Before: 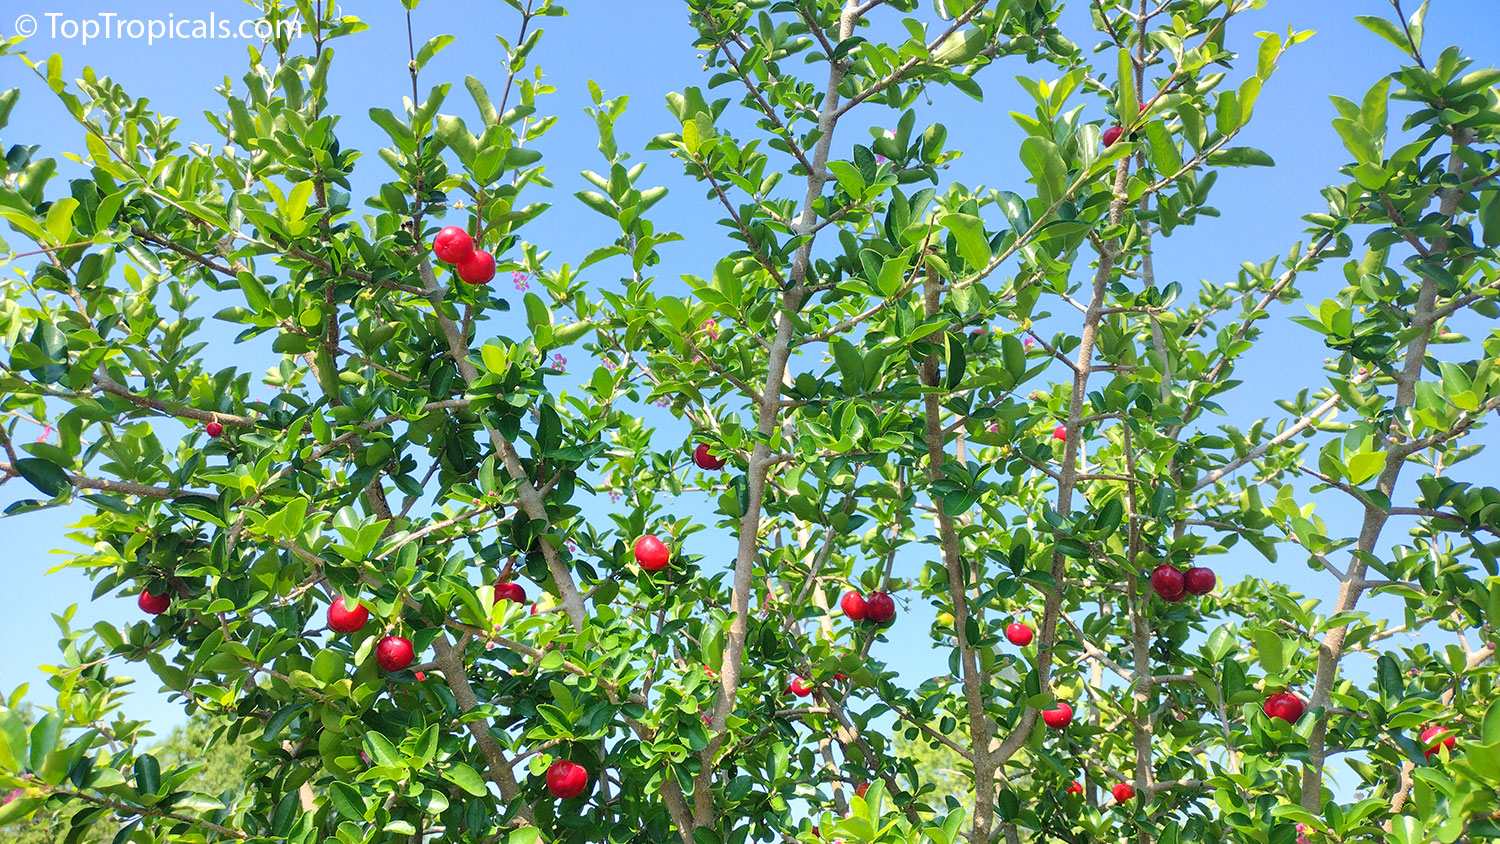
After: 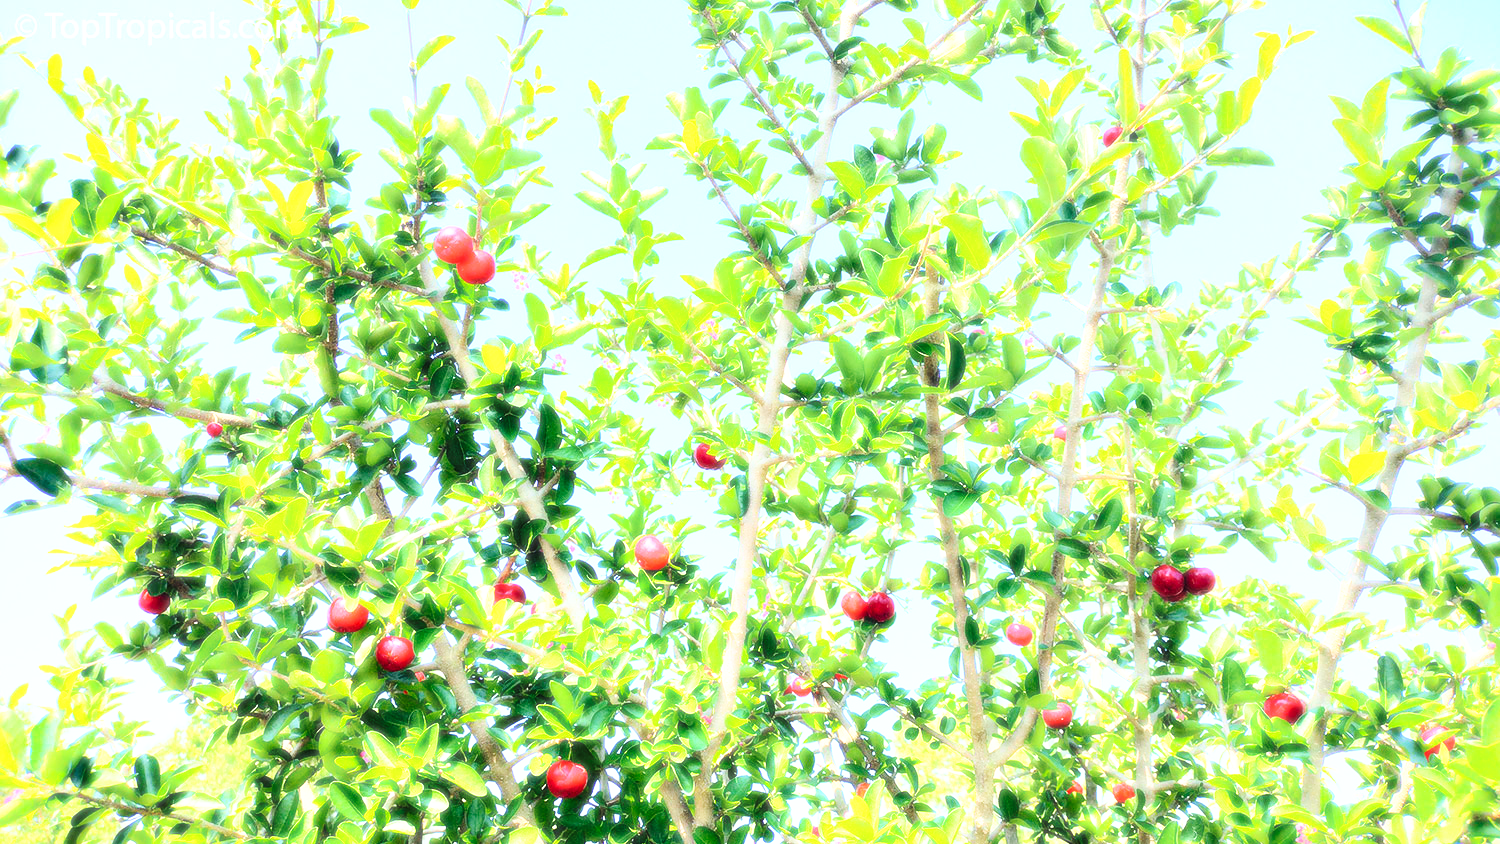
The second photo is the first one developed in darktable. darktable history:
bloom: size 0%, threshold 54.82%, strength 8.31%
base curve: curves: ch0 [(0, 0) (0.026, 0.03) (0.109, 0.232) (0.351, 0.748) (0.669, 0.968) (1, 1)], preserve colors none
